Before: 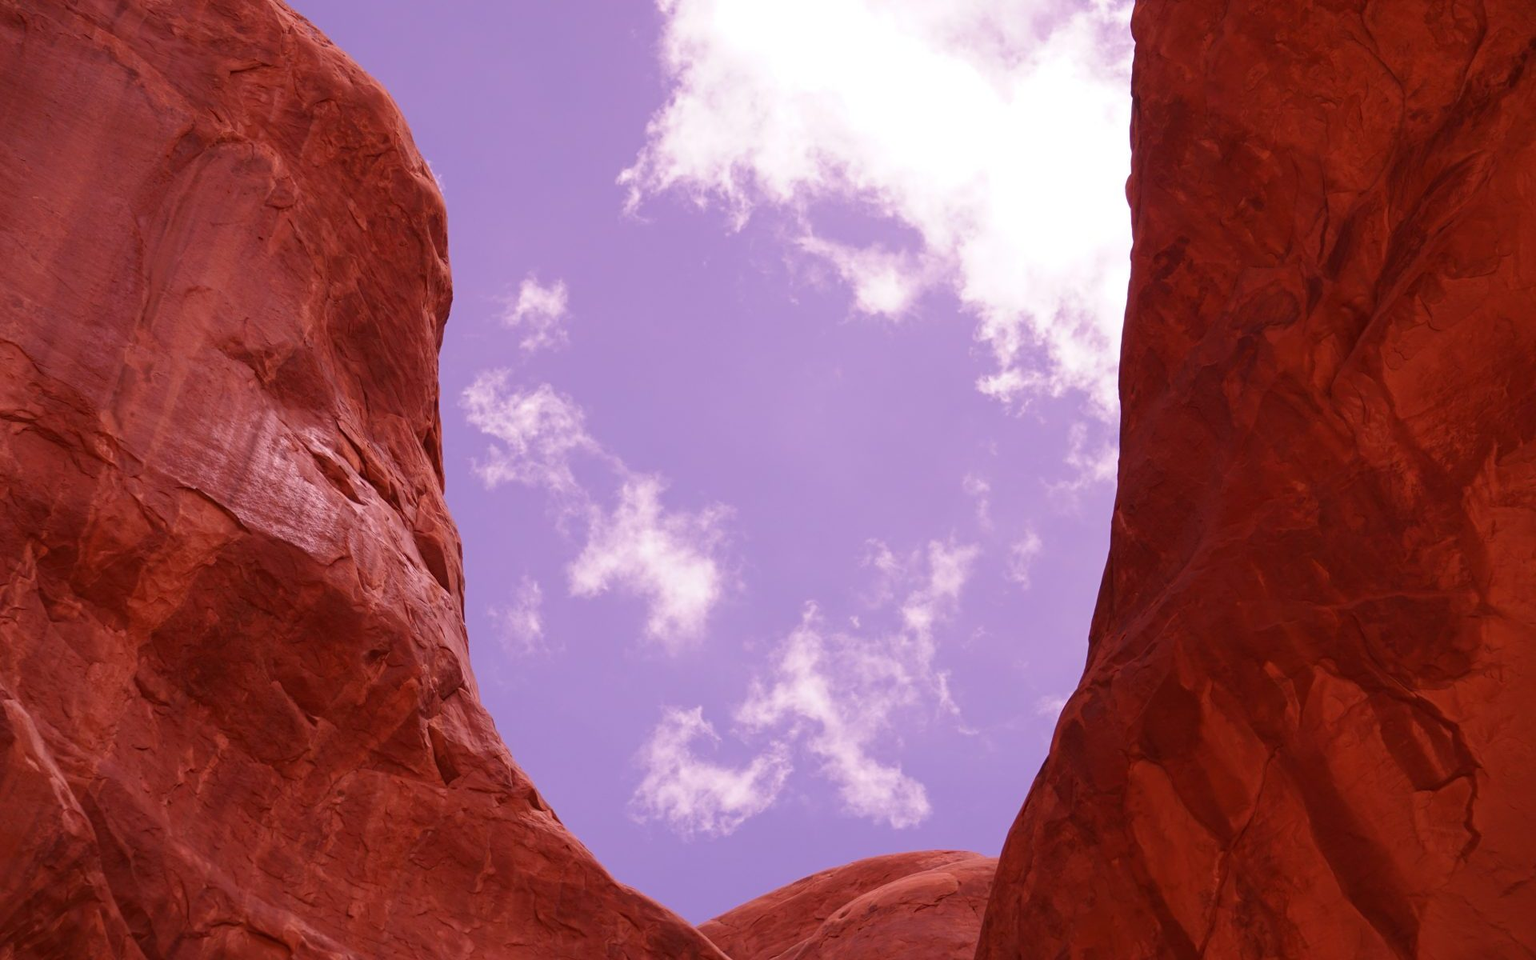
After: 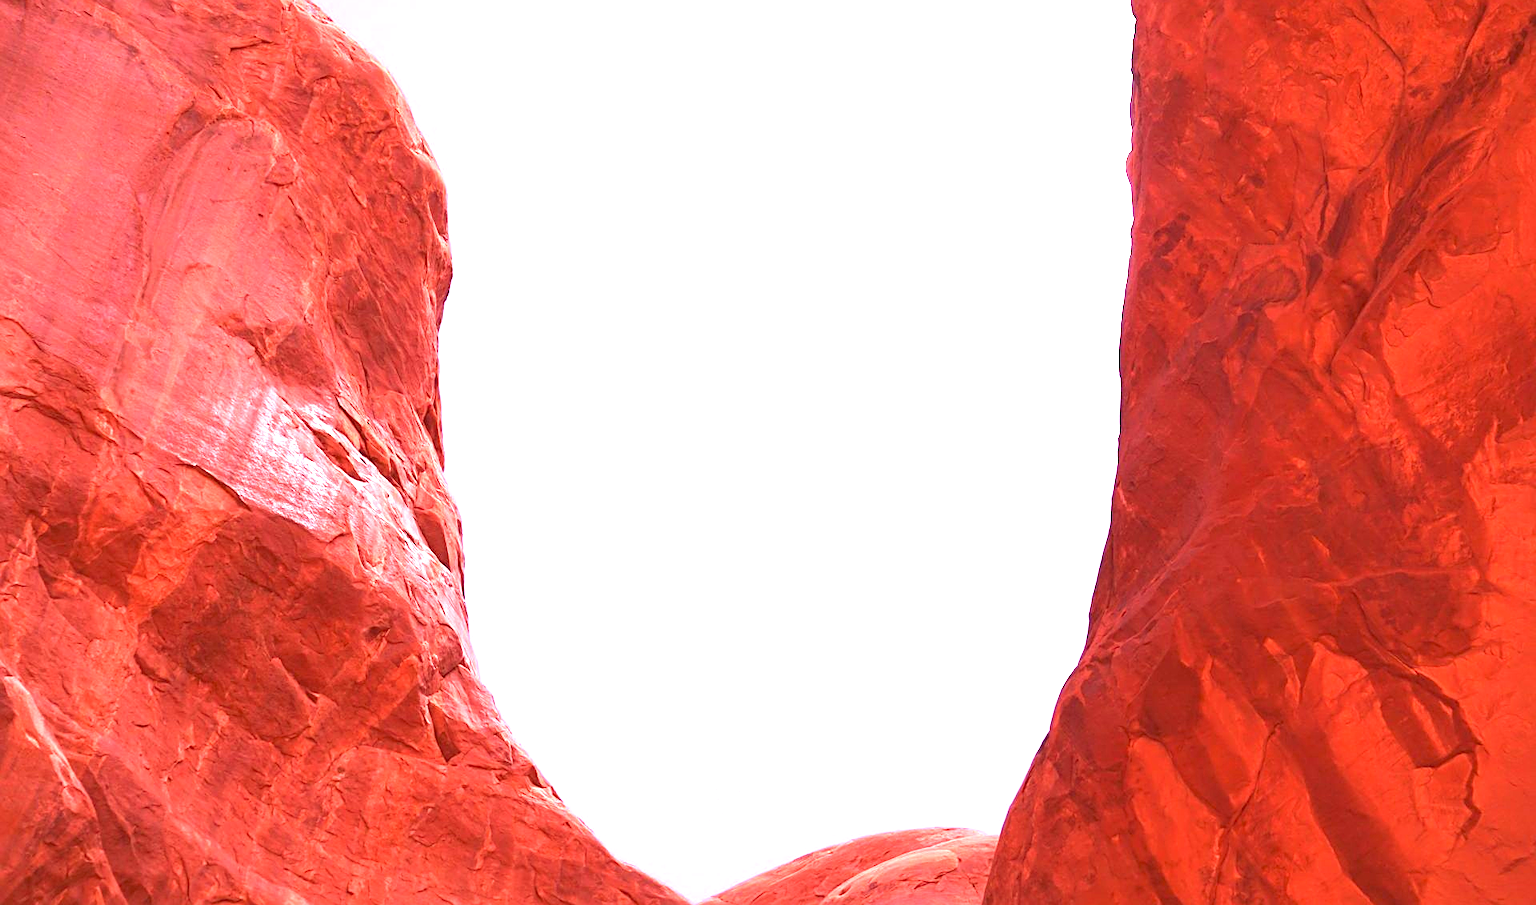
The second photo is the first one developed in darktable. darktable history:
sharpen: on, module defaults
crop and rotate: top 2.454%, bottom 3.204%
exposure: black level correction 0, exposure 2.142 EV, compensate exposure bias true, compensate highlight preservation false
